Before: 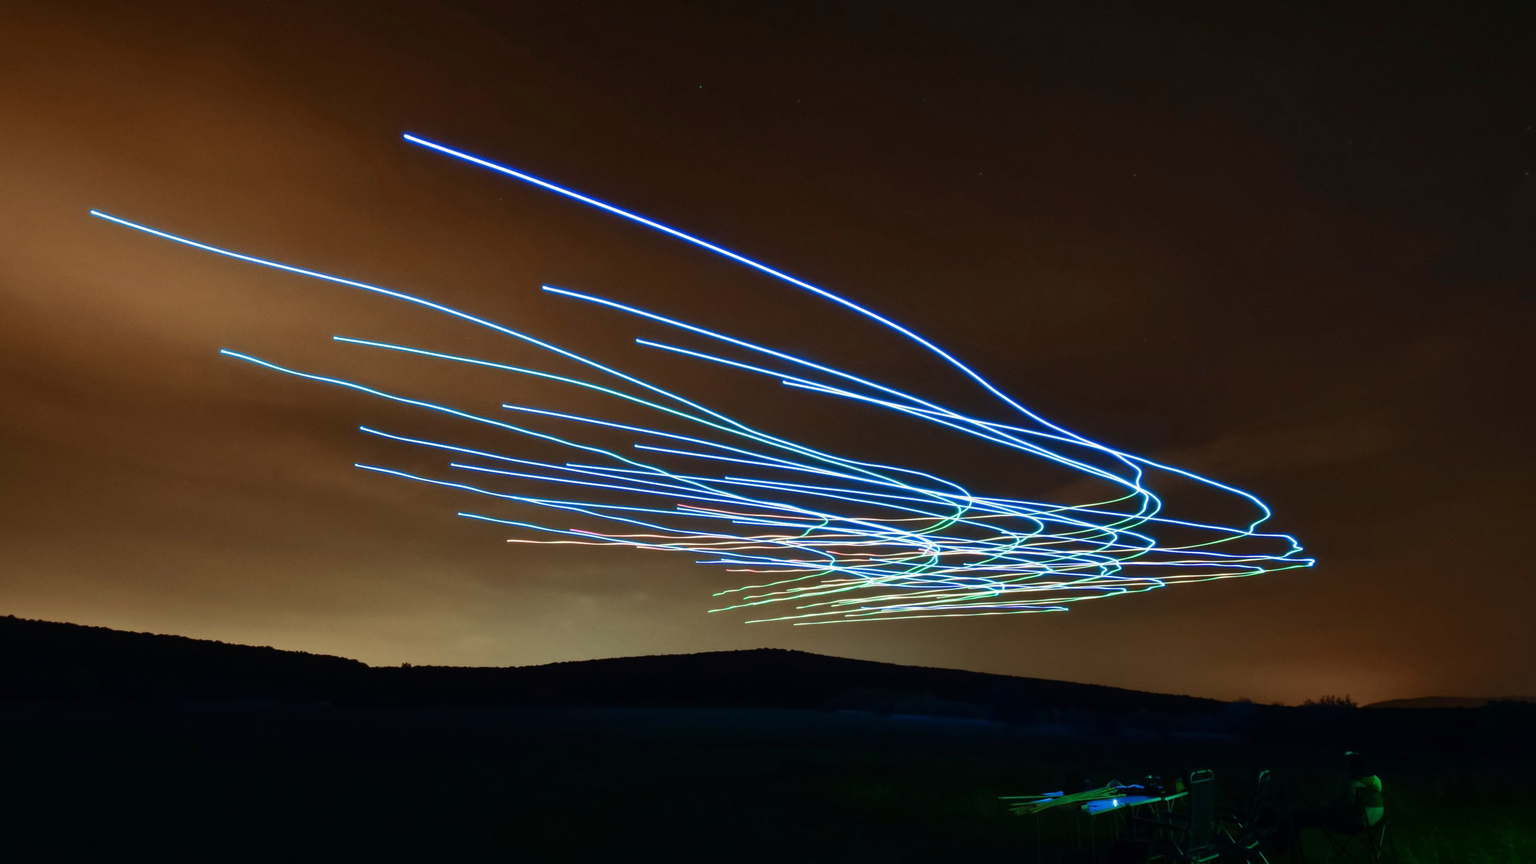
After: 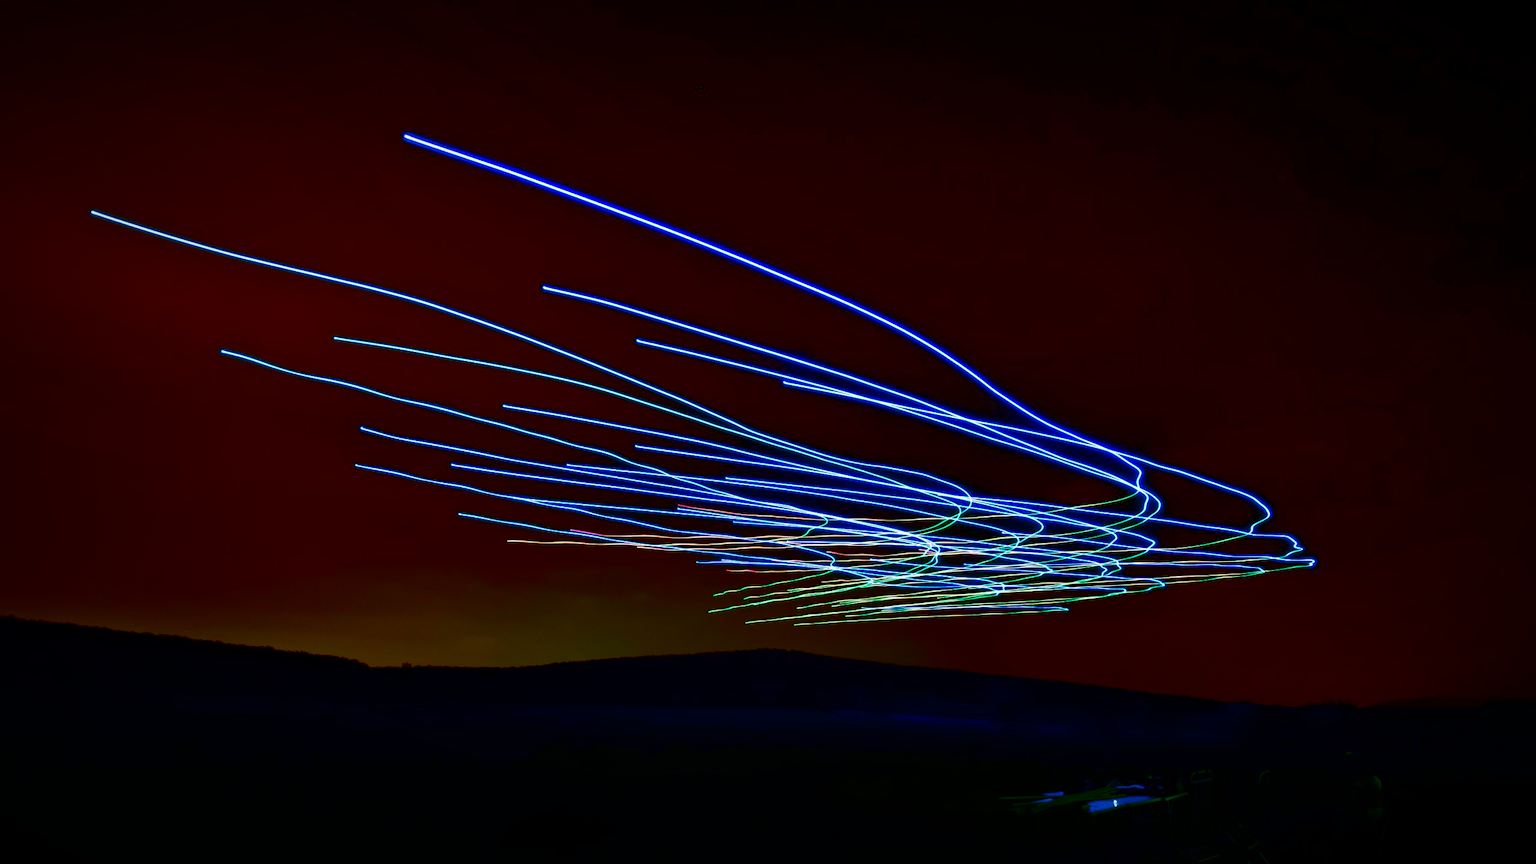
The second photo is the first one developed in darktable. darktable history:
vignetting: fall-off start 67.53%, fall-off radius 67.67%, automatic ratio true
contrast brightness saturation: brightness -0.998, saturation 1
